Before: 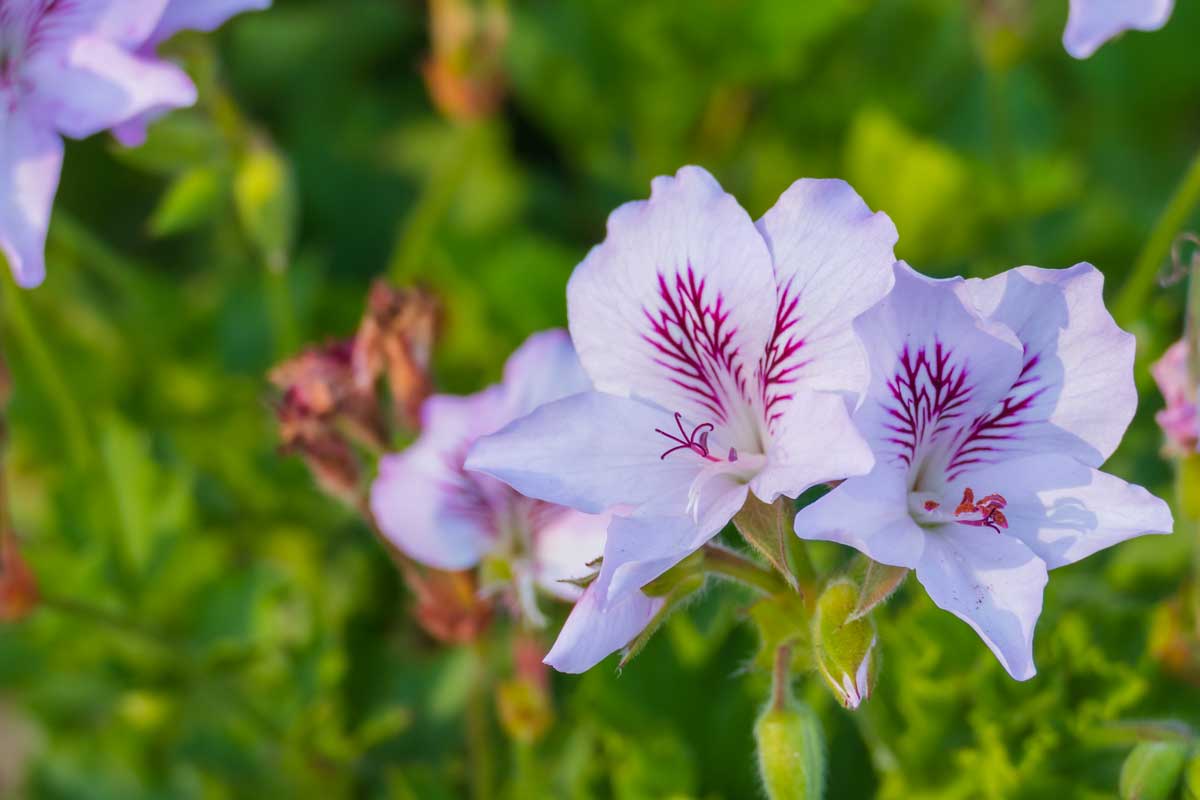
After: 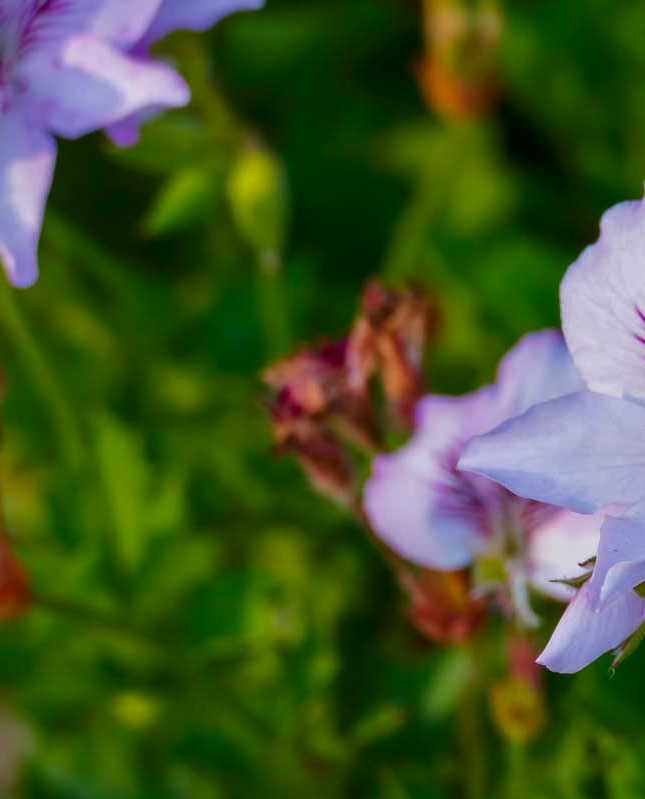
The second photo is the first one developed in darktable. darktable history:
crop: left 0.587%, right 45.588%, bottom 0.086%
contrast brightness saturation: brightness -0.2, saturation 0.08
